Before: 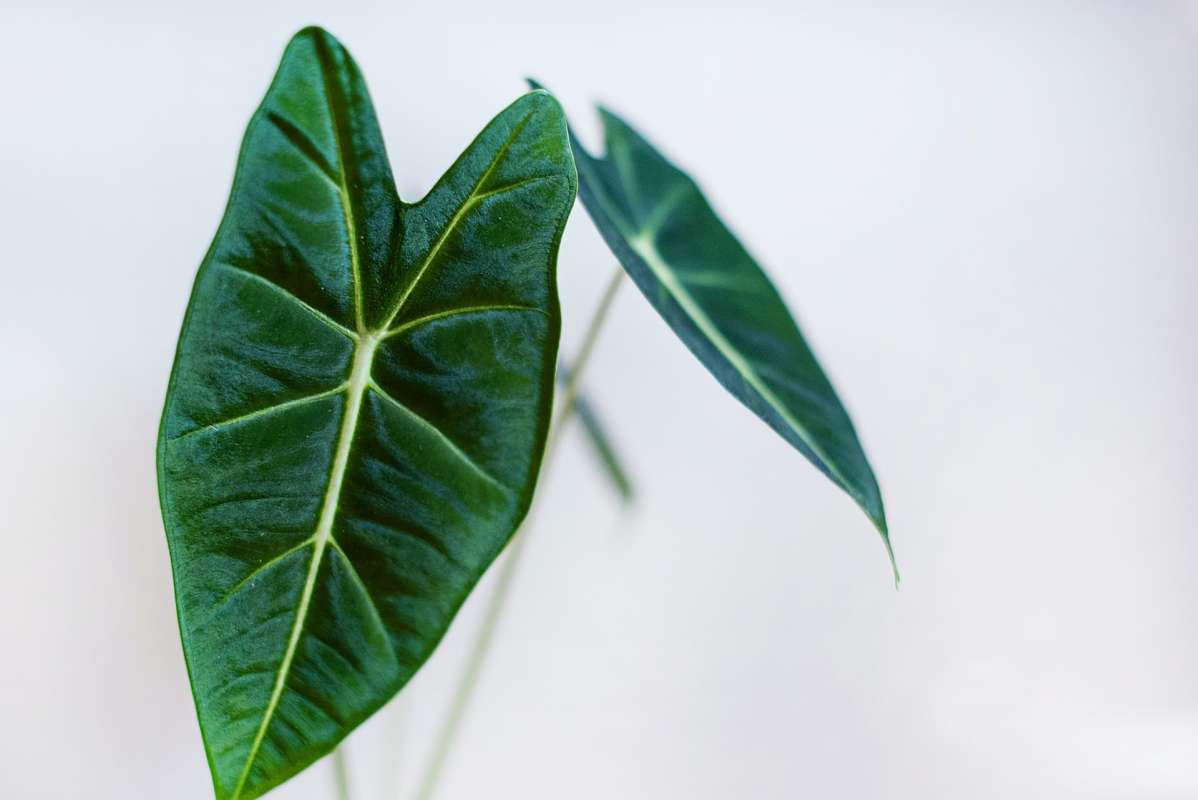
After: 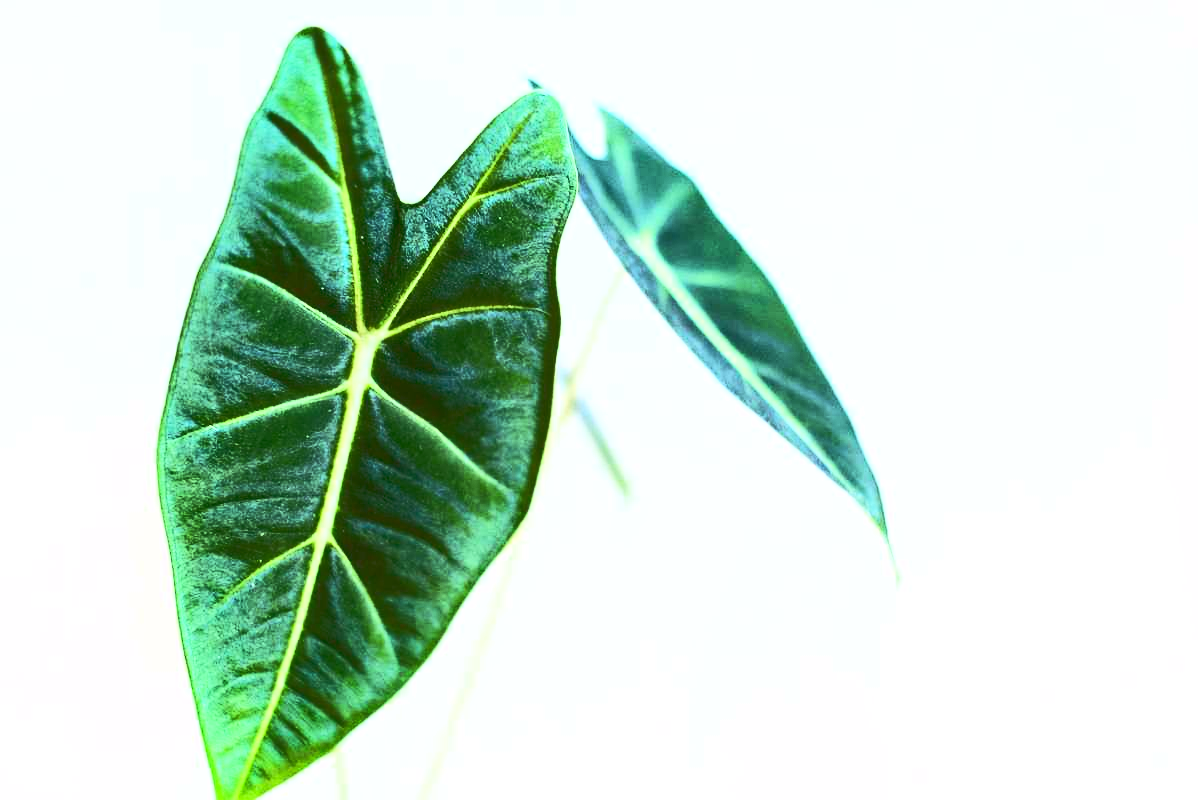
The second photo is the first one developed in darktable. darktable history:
base curve: curves: ch0 [(0, 0.015) (0.085, 0.116) (0.134, 0.298) (0.19, 0.545) (0.296, 0.764) (0.599, 0.982) (1, 1)]
exposure: black level correction 0.001, exposure 0.5 EV, compensate highlight preservation false
